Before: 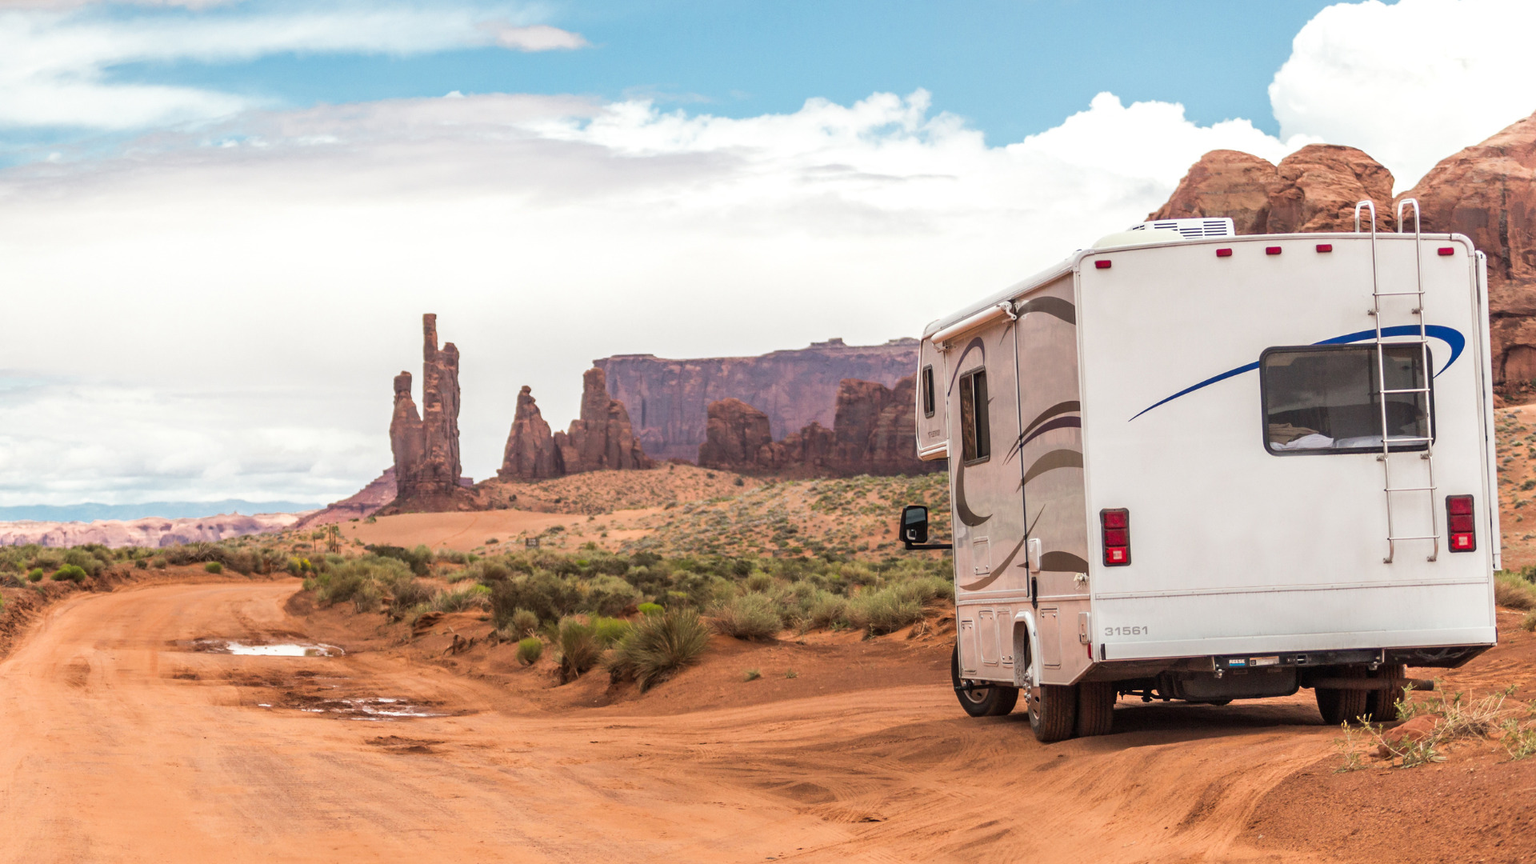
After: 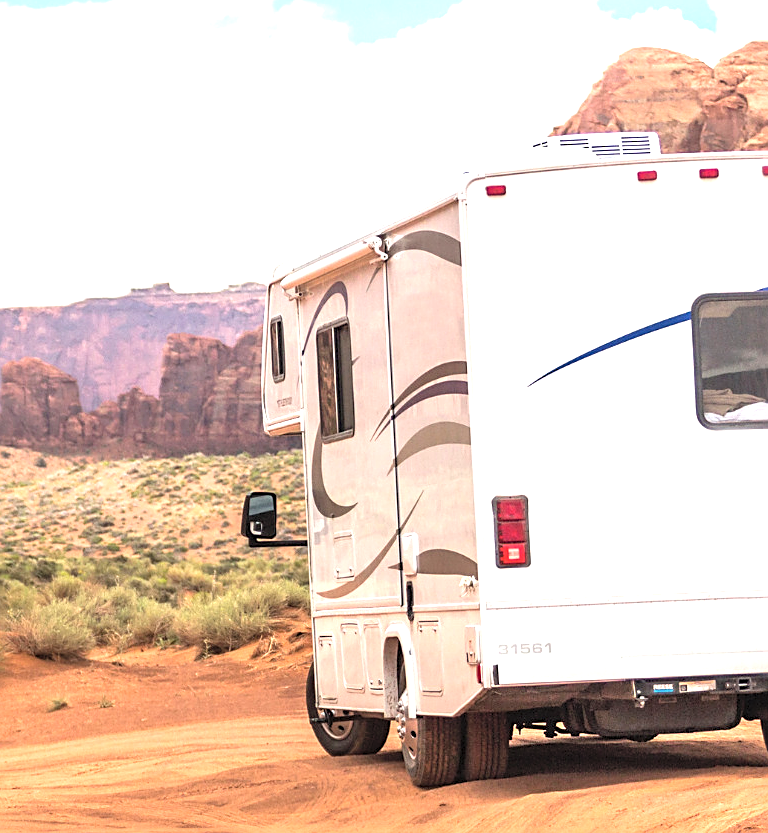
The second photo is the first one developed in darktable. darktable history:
crop: left 46.026%, top 12.989%, right 13.924%, bottom 9.815%
levels: levels [0, 0.394, 0.787]
contrast brightness saturation: brightness 0.149
sharpen: on, module defaults
